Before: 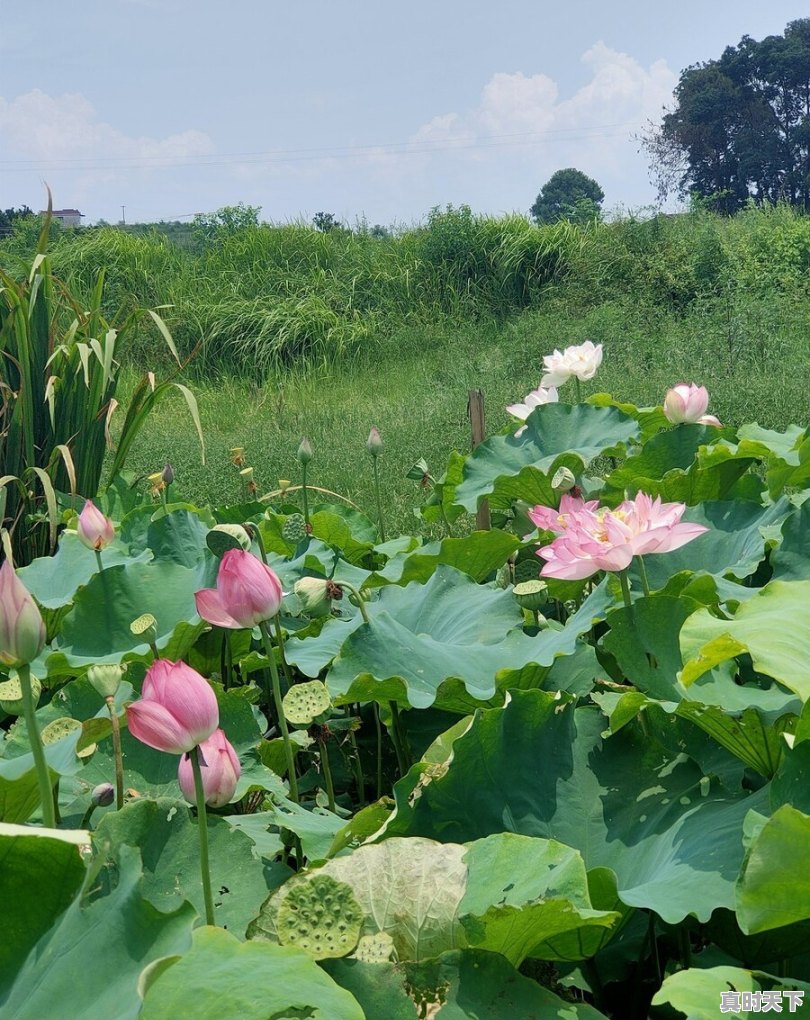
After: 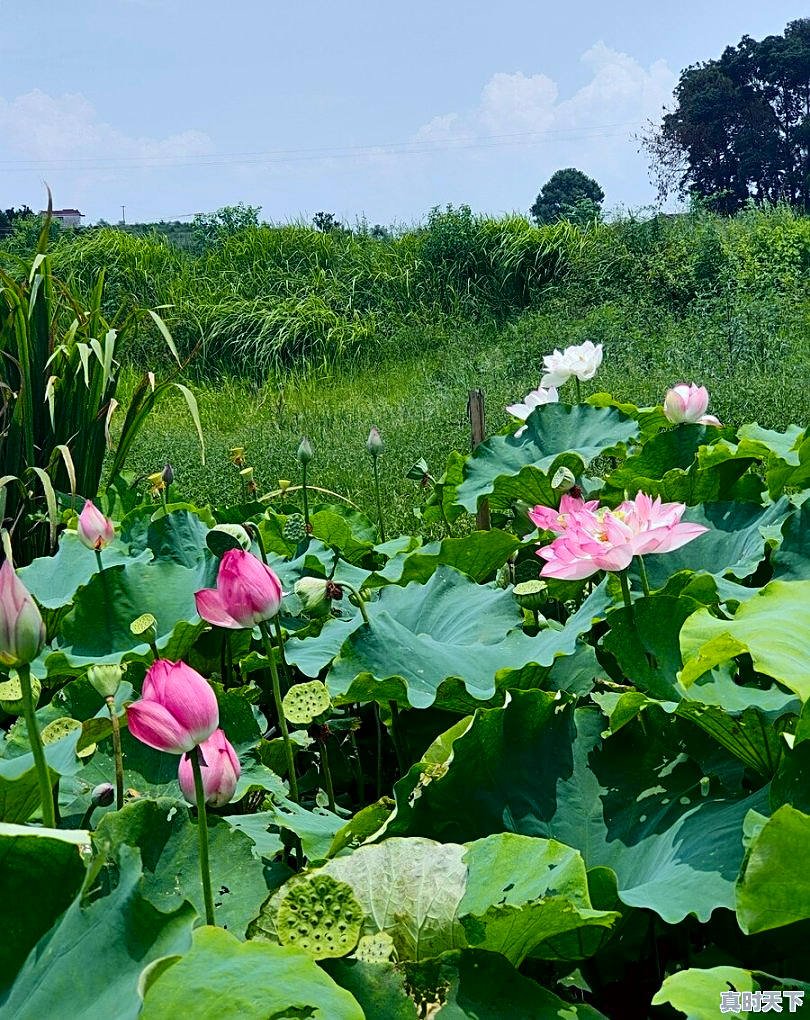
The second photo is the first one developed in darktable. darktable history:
contrast brightness saturation: contrast 0.07
sharpen: radius 2.767
white balance: red 0.925, blue 1.046
tone curve: curves: ch0 [(0, 0) (0.106, 0.026) (0.275, 0.155) (0.392, 0.314) (0.513, 0.481) (0.657, 0.667) (1, 1)]; ch1 [(0, 0) (0.5, 0.511) (0.536, 0.579) (0.587, 0.69) (1, 1)]; ch2 [(0, 0) (0.5, 0.5) (0.55, 0.552) (0.625, 0.699) (1, 1)], color space Lab, independent channels, preserve colors none
